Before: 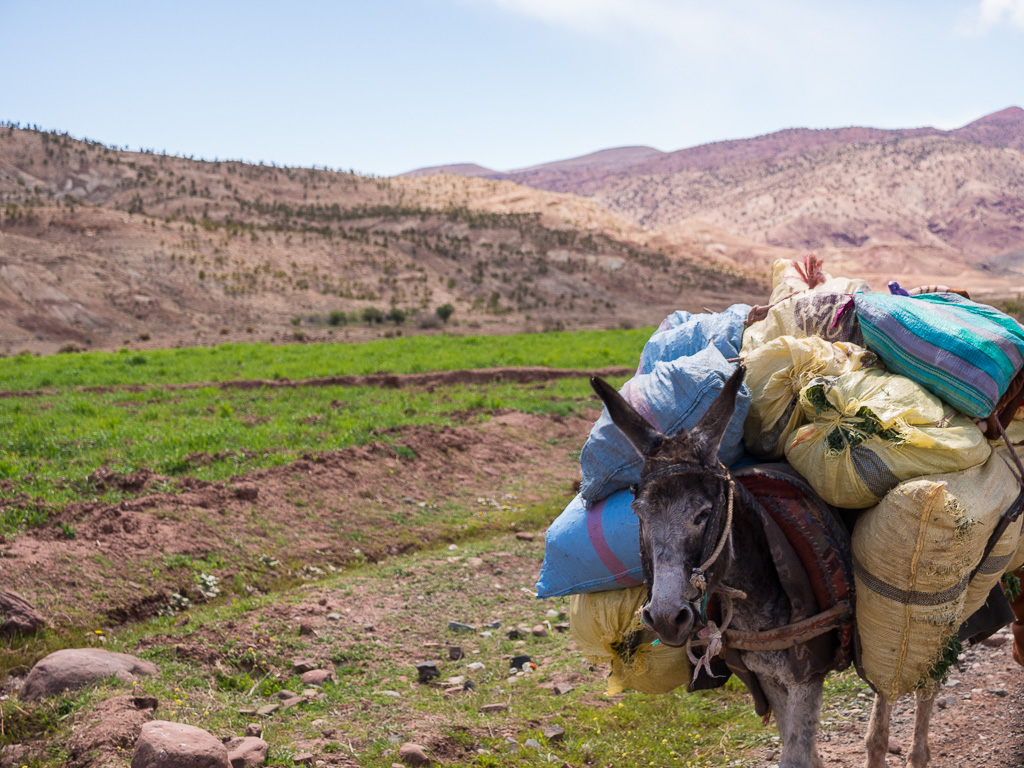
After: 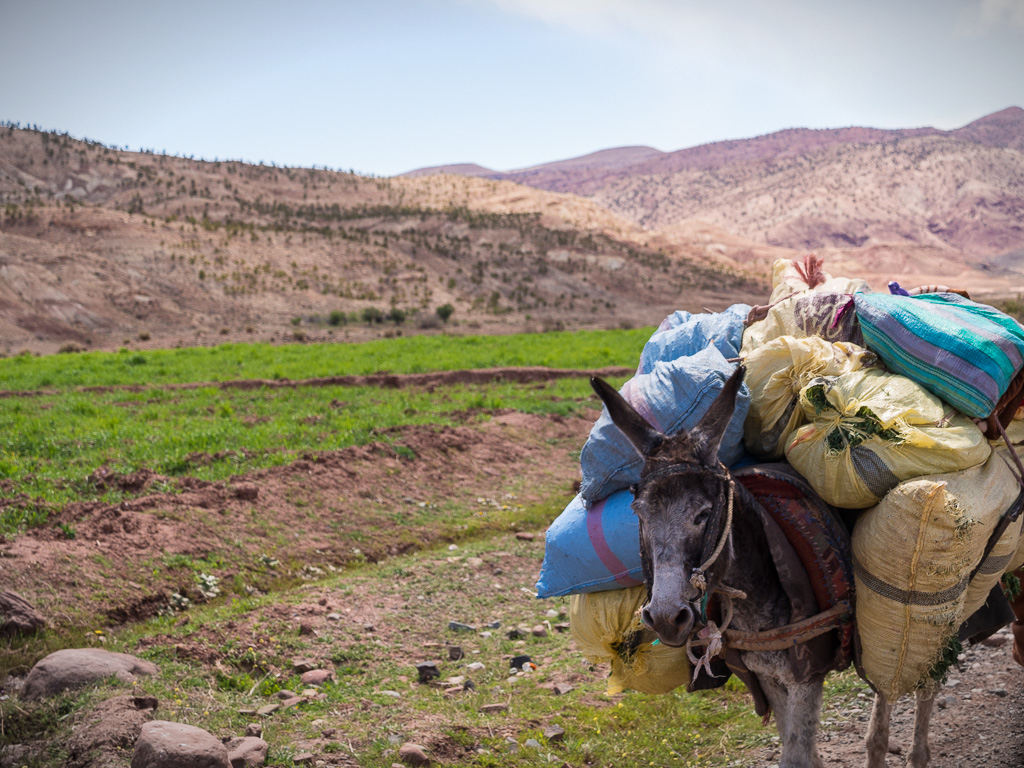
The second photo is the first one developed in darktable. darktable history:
vignetting: fall-off start 100.22%, brightness -0.575, width/height ratio 1.321
